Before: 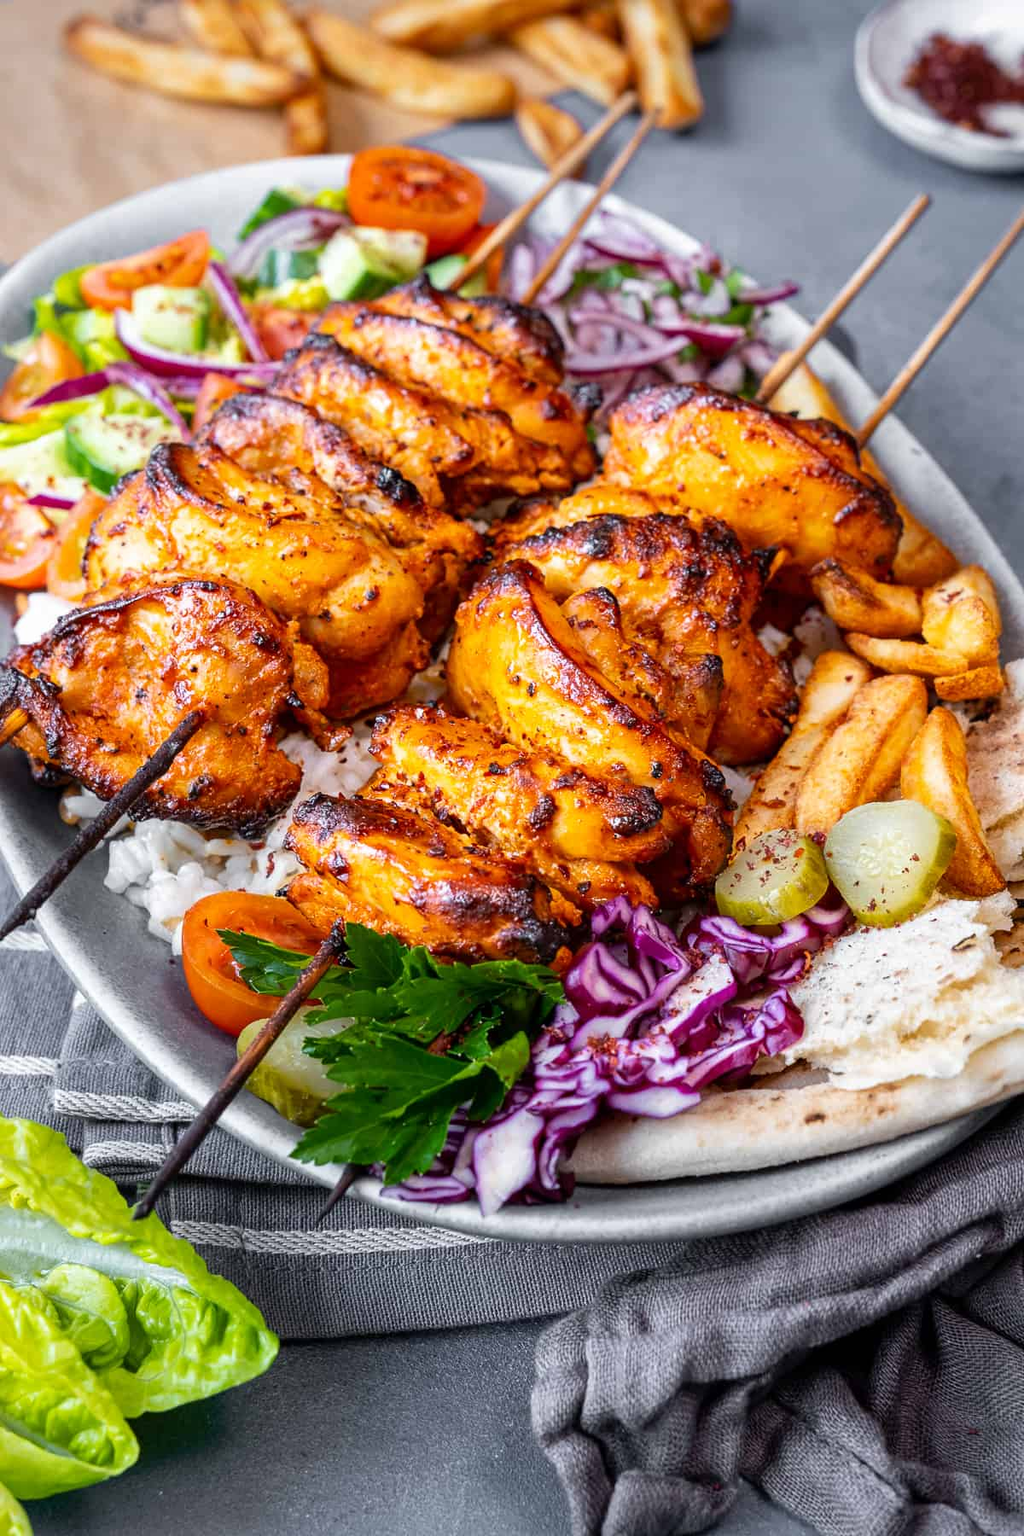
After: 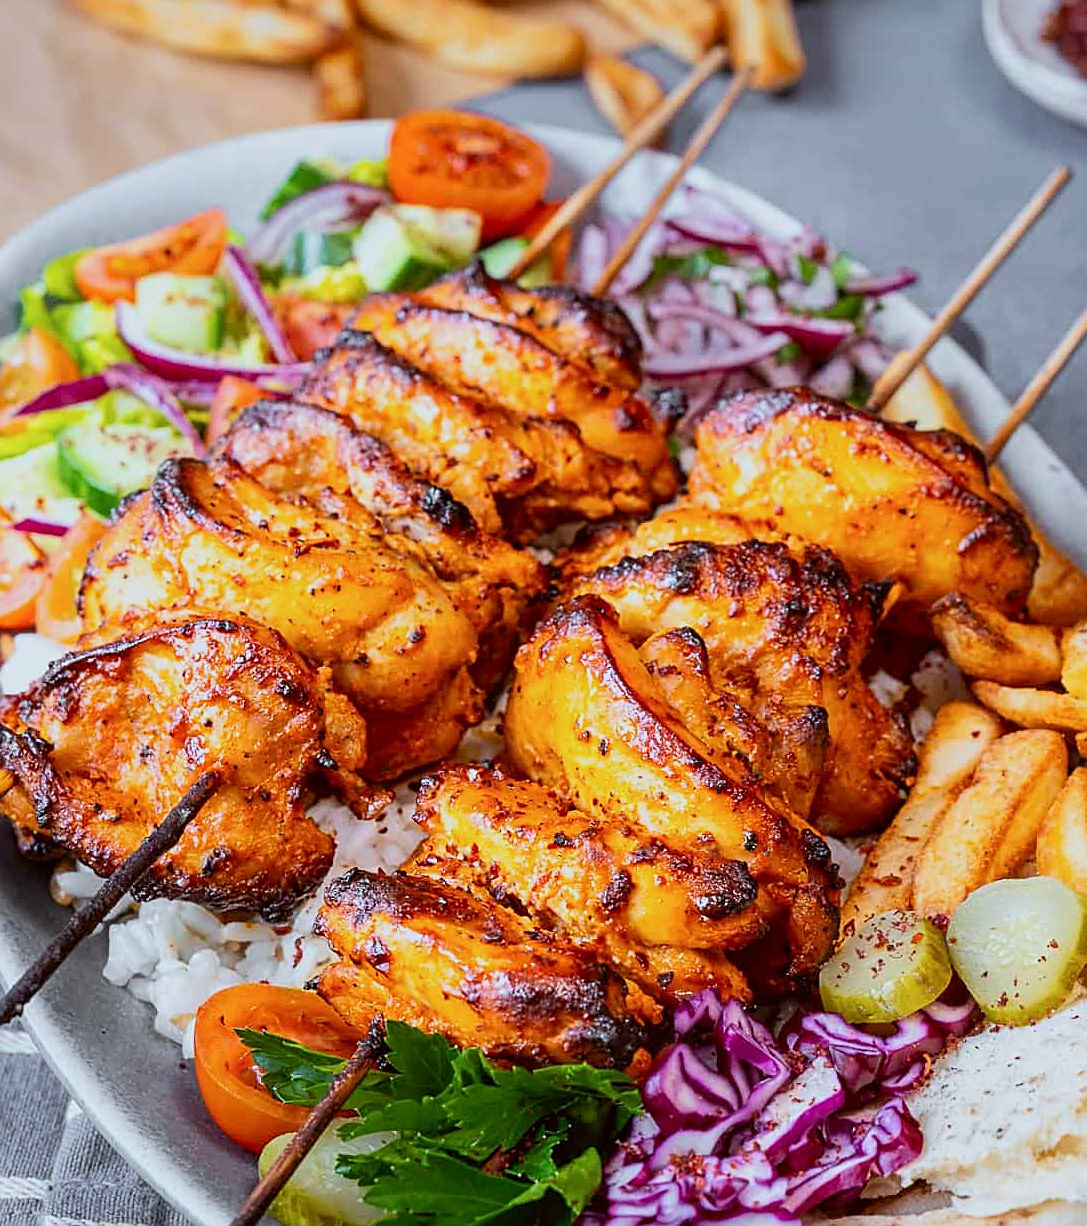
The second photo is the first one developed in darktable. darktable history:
crop: left 1.624%, top 3.438%, right 7.723%, bottom 28.426%
color correction: highlights a* -3.55, highlights b* -6.45, shadows a* 3.14, shadows b* 5.22
tone equalizer: -8 EV -0.001 EV, -7 EV 0.004 EV, -6 EV -0.039 EV, -5 EV 0.021 EV, -4 EV -0.02 EV, -3 EV 0.023 EV, -2 EV -0.084 EV, -1 EV -0.315 EV, +0 EV -0.604 EV, edges refinement/feathering 500, mask exposure compensation -1.57 EV, preserve details no
sharpen: on, module defaults
